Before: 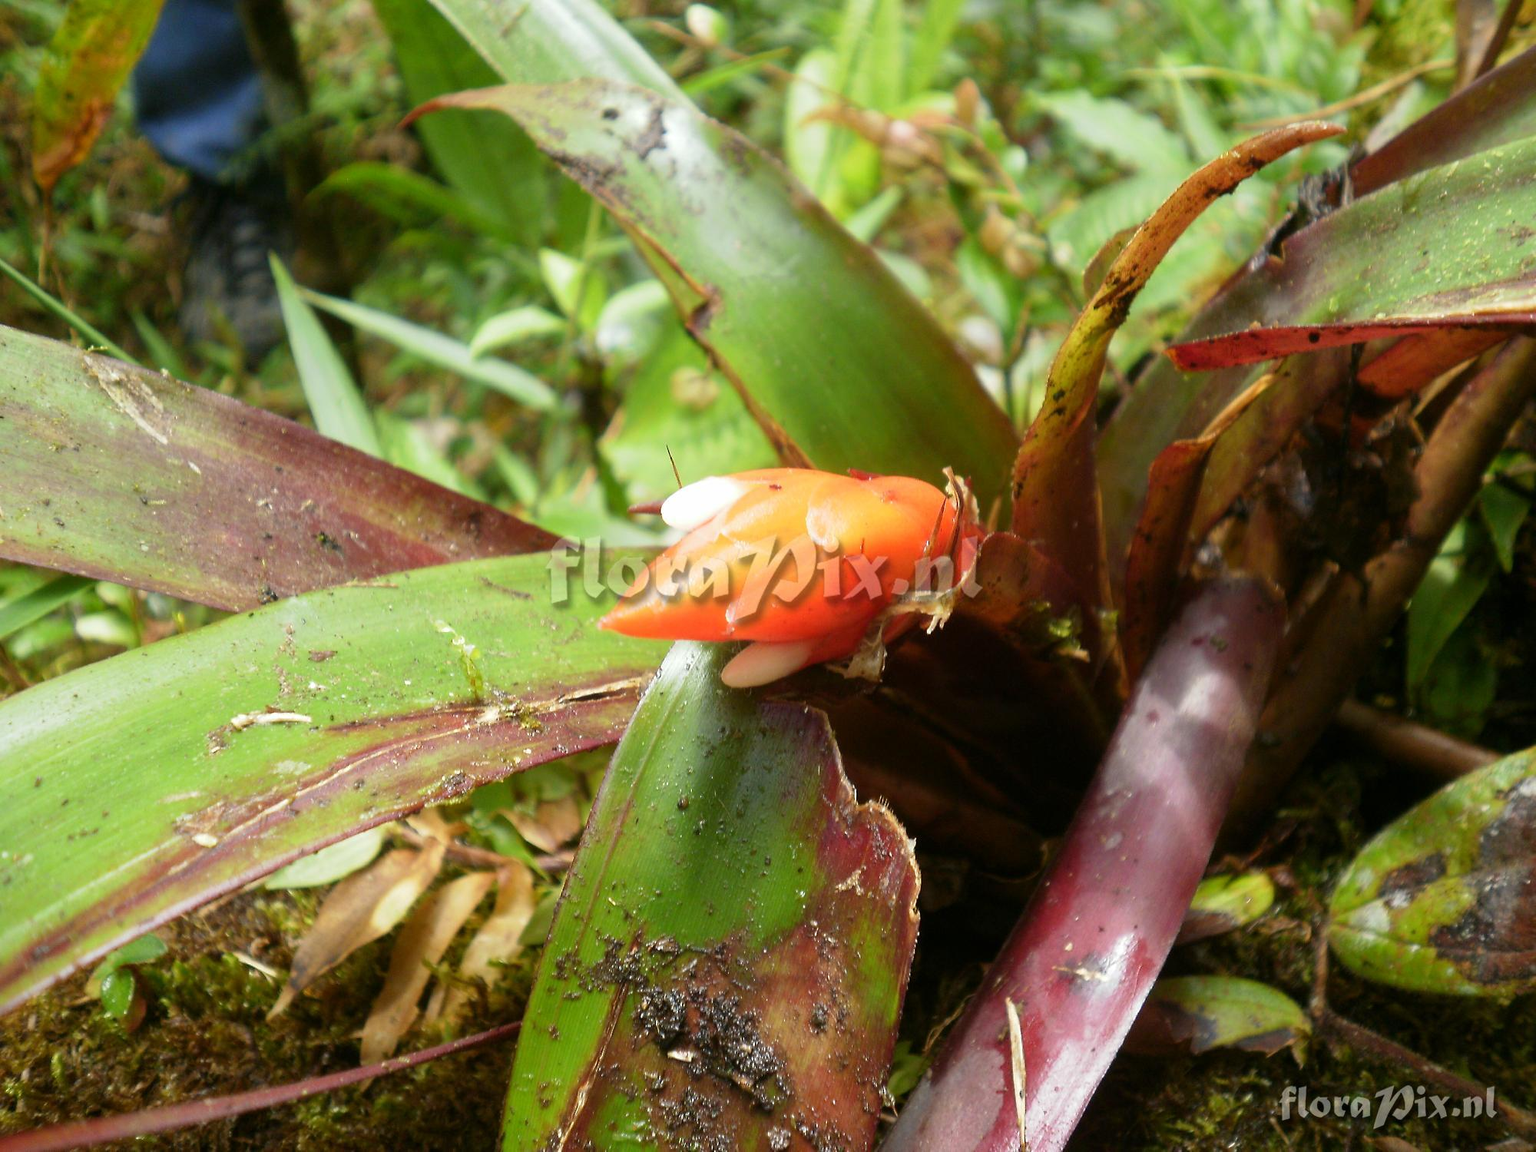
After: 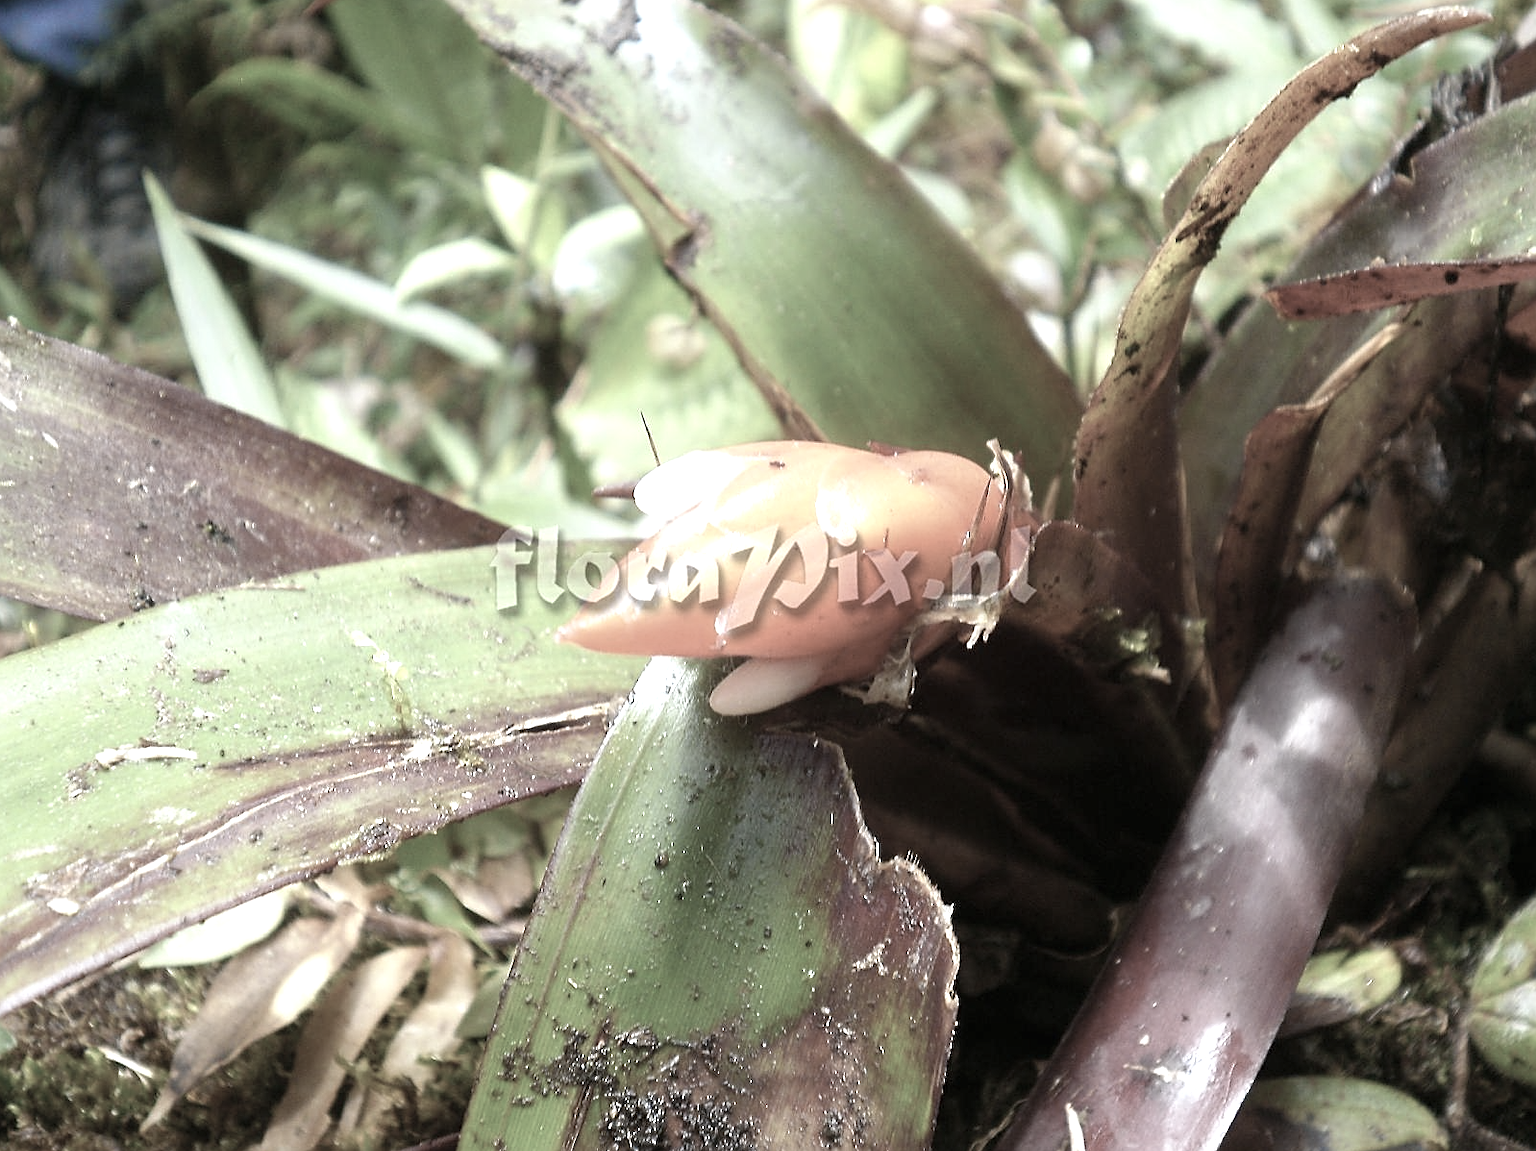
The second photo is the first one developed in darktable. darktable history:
crop and rotate: left 10.071%, top 10.071%, right 10.02%, bottom 10.02%
sharpen: on, module defaults
exposure: exposure 0.6 EV, compensate highlight preservation false
color zones: curves: ch1 [(0.238, 0.163) (0.476, 0.2) (0.733, 0.322) (0.848, 0.134)]
color calibration: illuminant as shot in camera, x 0.358, y 0.373, temperature 4628.91 K
